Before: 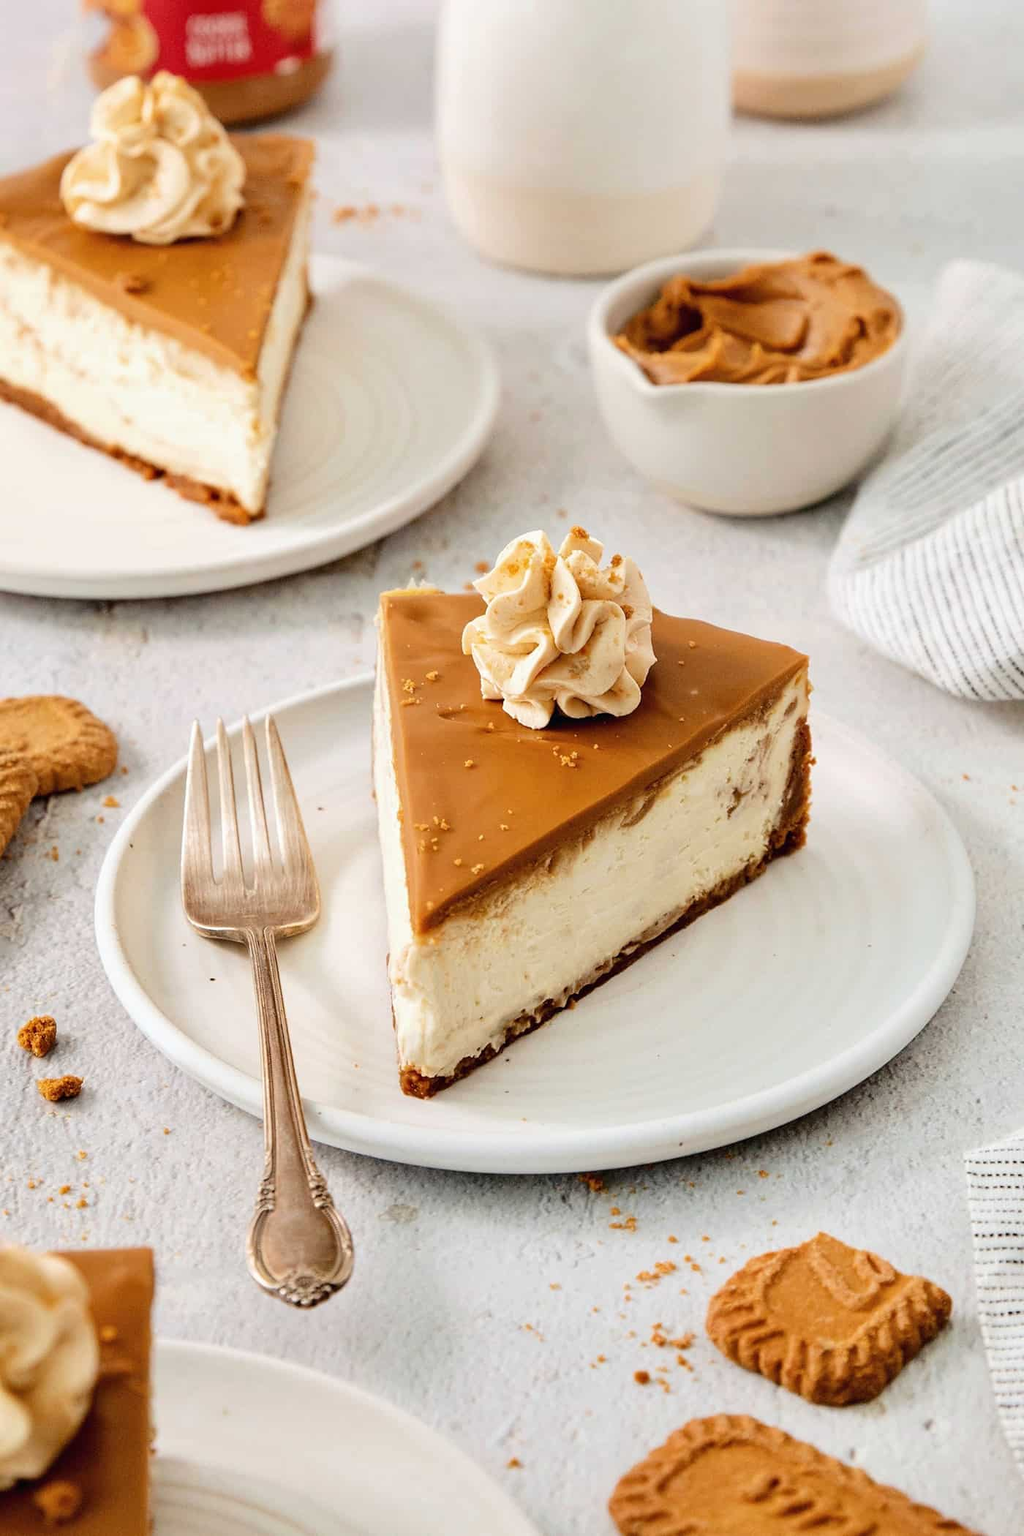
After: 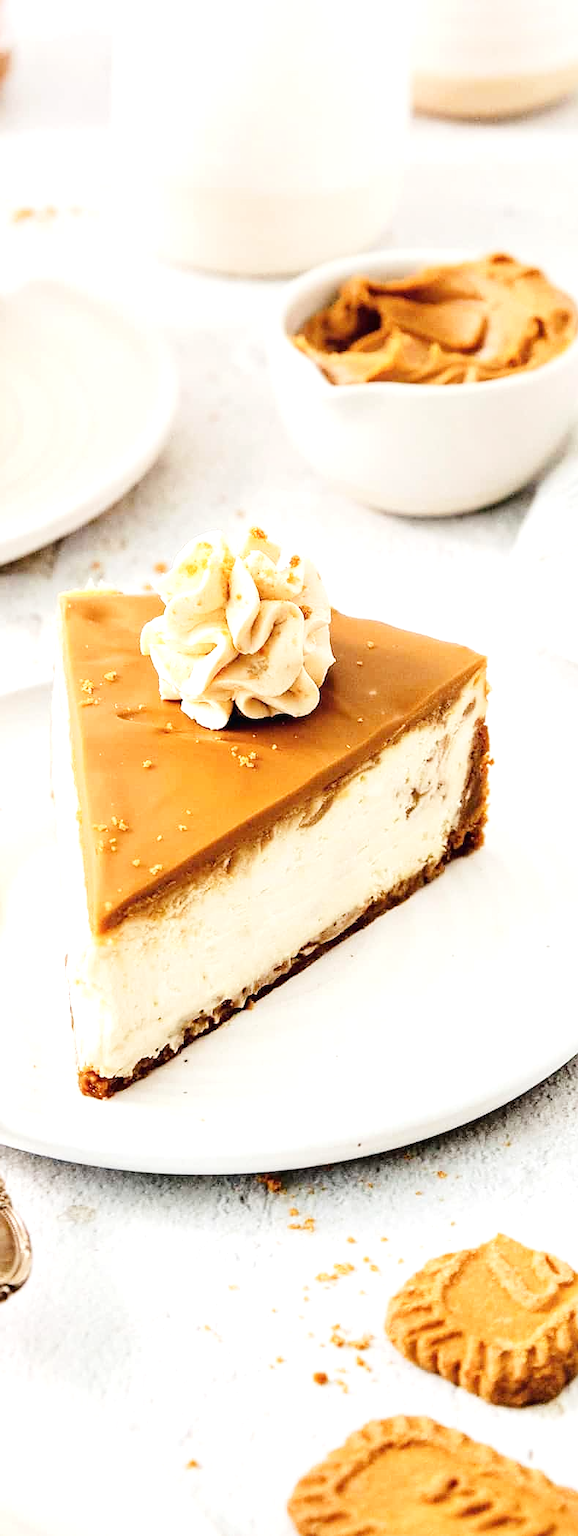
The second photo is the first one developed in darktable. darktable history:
sharpen: radius 0.984, amount 0.608
base curve: curves: ch0 [(0, 0) (0.204, 0.334) (0.55, 0.733) (1, 1)], preserve colors none
crop: left 31.486%, top 0.012%, right 11.95%
tone equalizer: -8 EV -0.776 EV, -7 EV -0.711 EV, -6 EV -0.61 EV, -5 EV -0.42 EV, -3 EV 0.374 EV, -2 EV 0.6 EV, -1 EV 0.69 EV, +0 EV 0.743 EV, mask exposure compensation -0.495 EV
